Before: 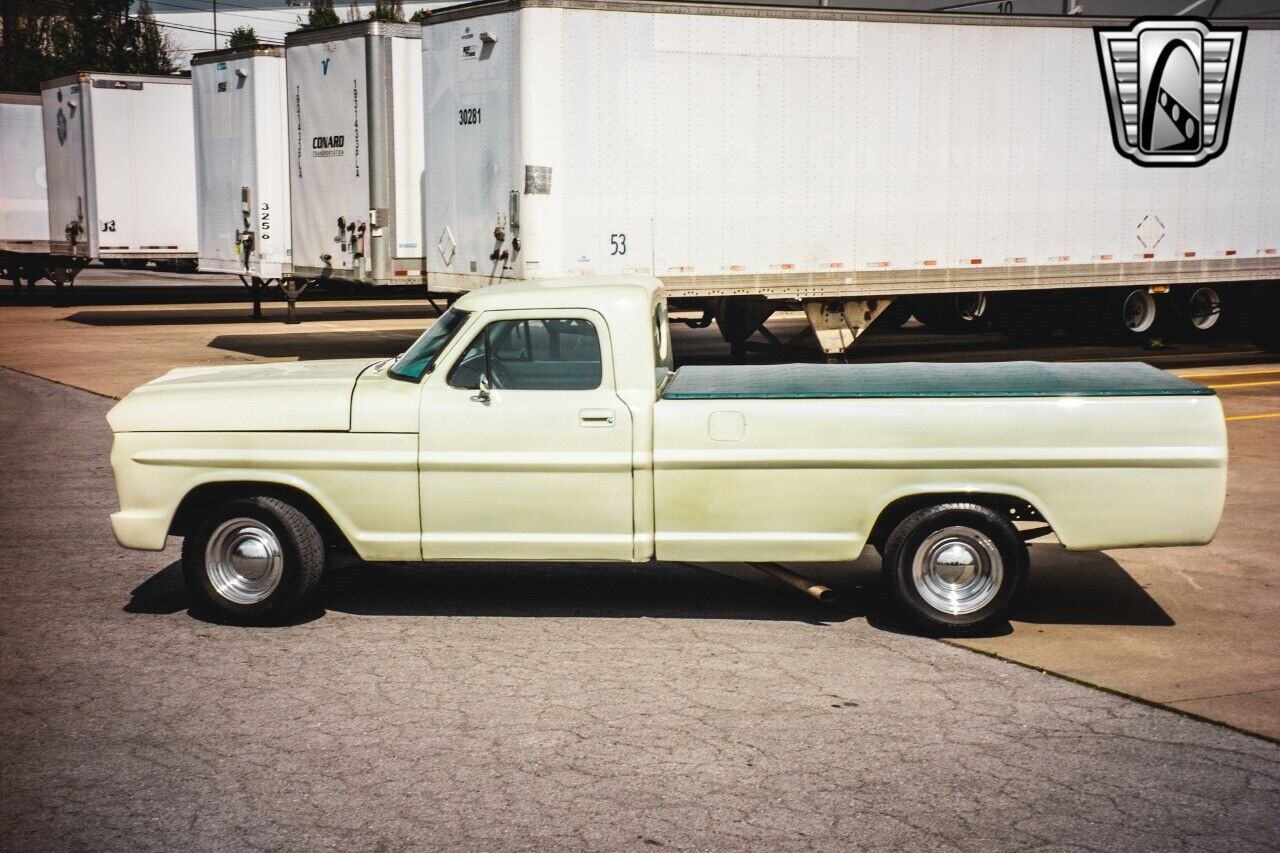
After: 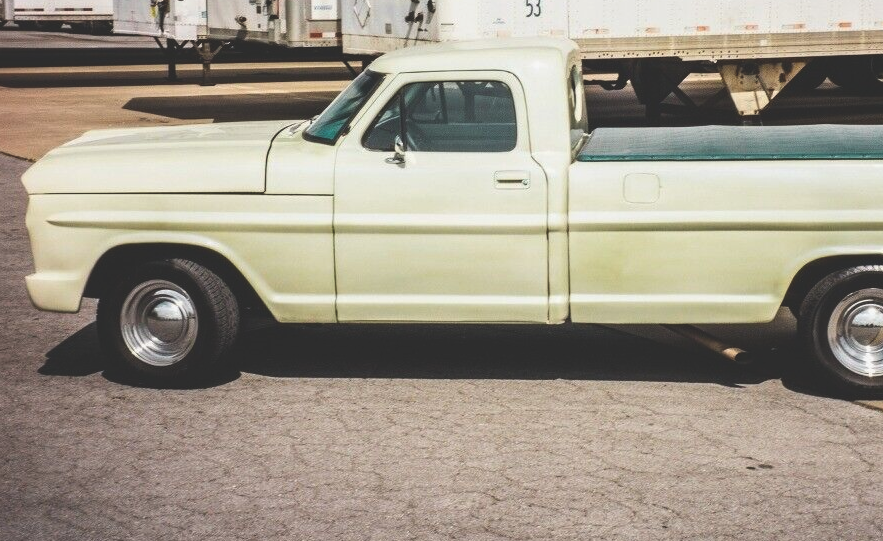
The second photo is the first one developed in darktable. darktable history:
exposure: black level correction -0.025, exposure -0.119 EV, compensate exposure bias true, compensate highlight preservation false
contrast brightness saturation: contrast 0.08, saturation 0.025
crop: left 6.658%, top 28.018%, right 24.336%, bottom 8.513%
